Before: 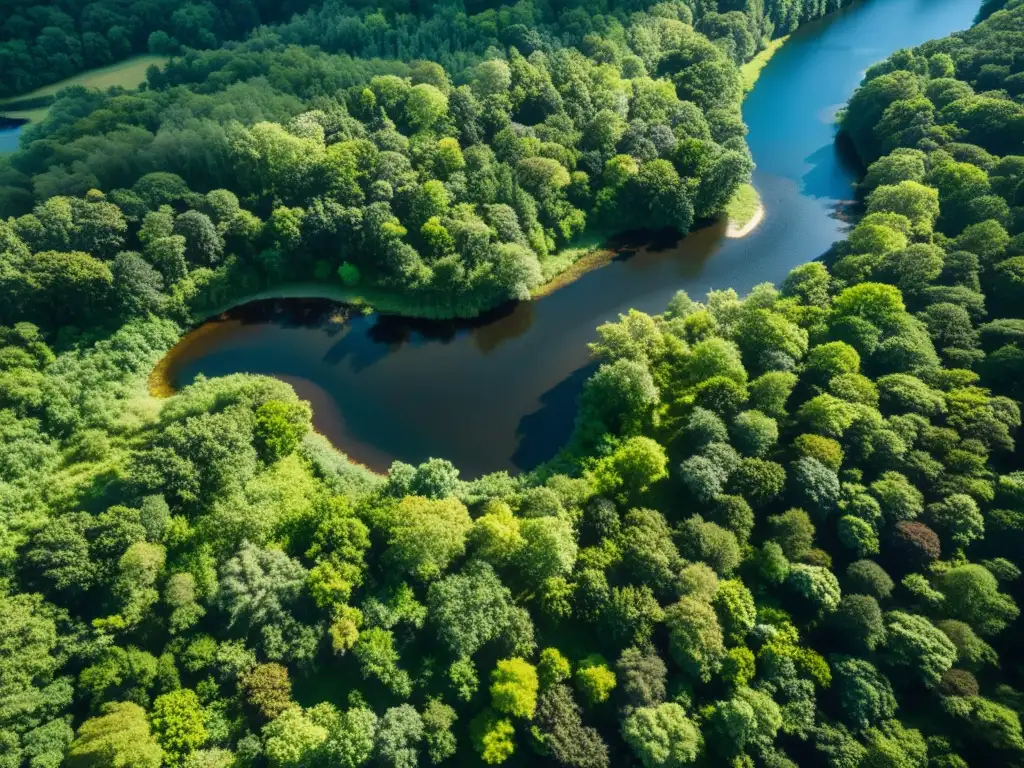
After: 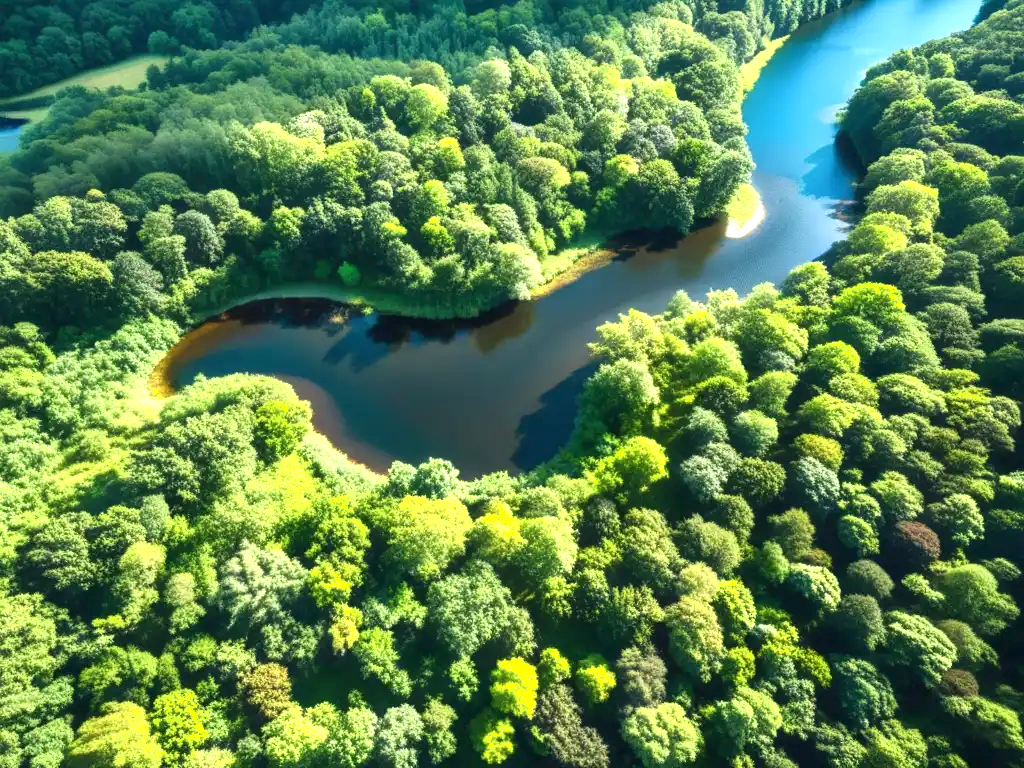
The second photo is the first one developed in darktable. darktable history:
exposure: black level correction 0, exposure 1 EV, compensate highlight preservation false
shadows and highlights: shadows 1.38, highlights 38.95
